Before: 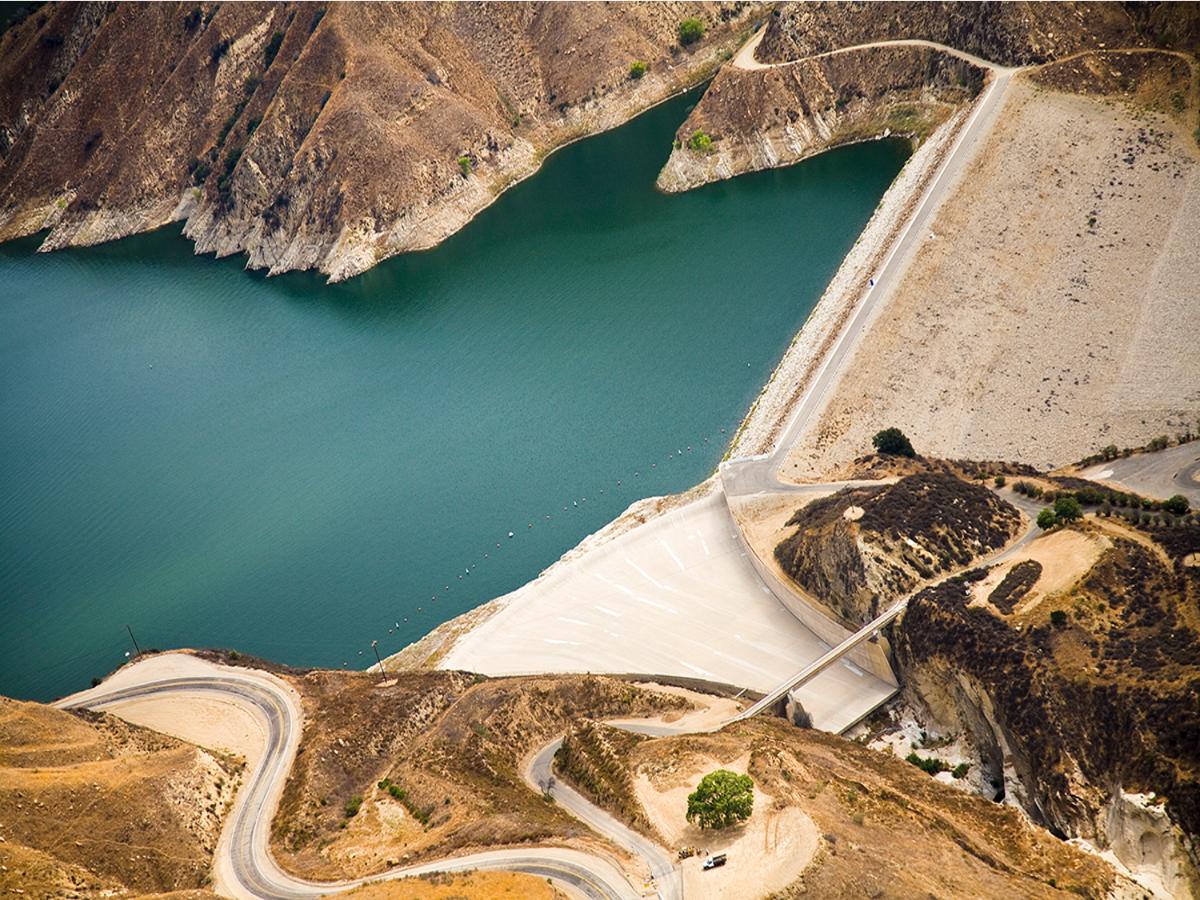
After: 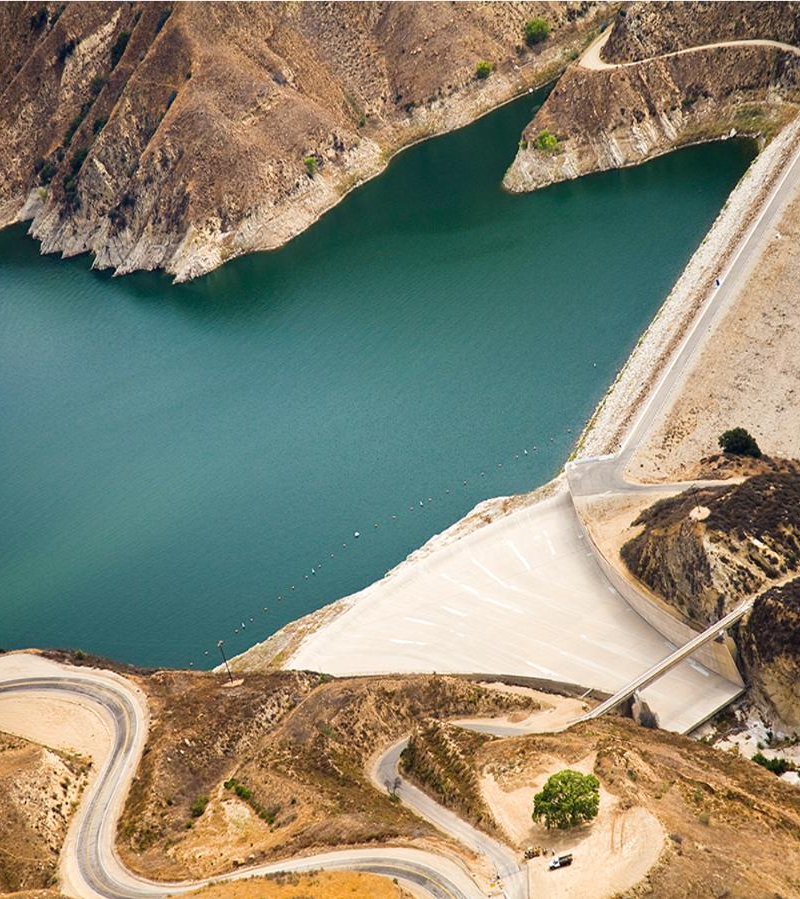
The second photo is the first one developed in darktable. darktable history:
crop and rotate: left 12.876%, right 20.426%
